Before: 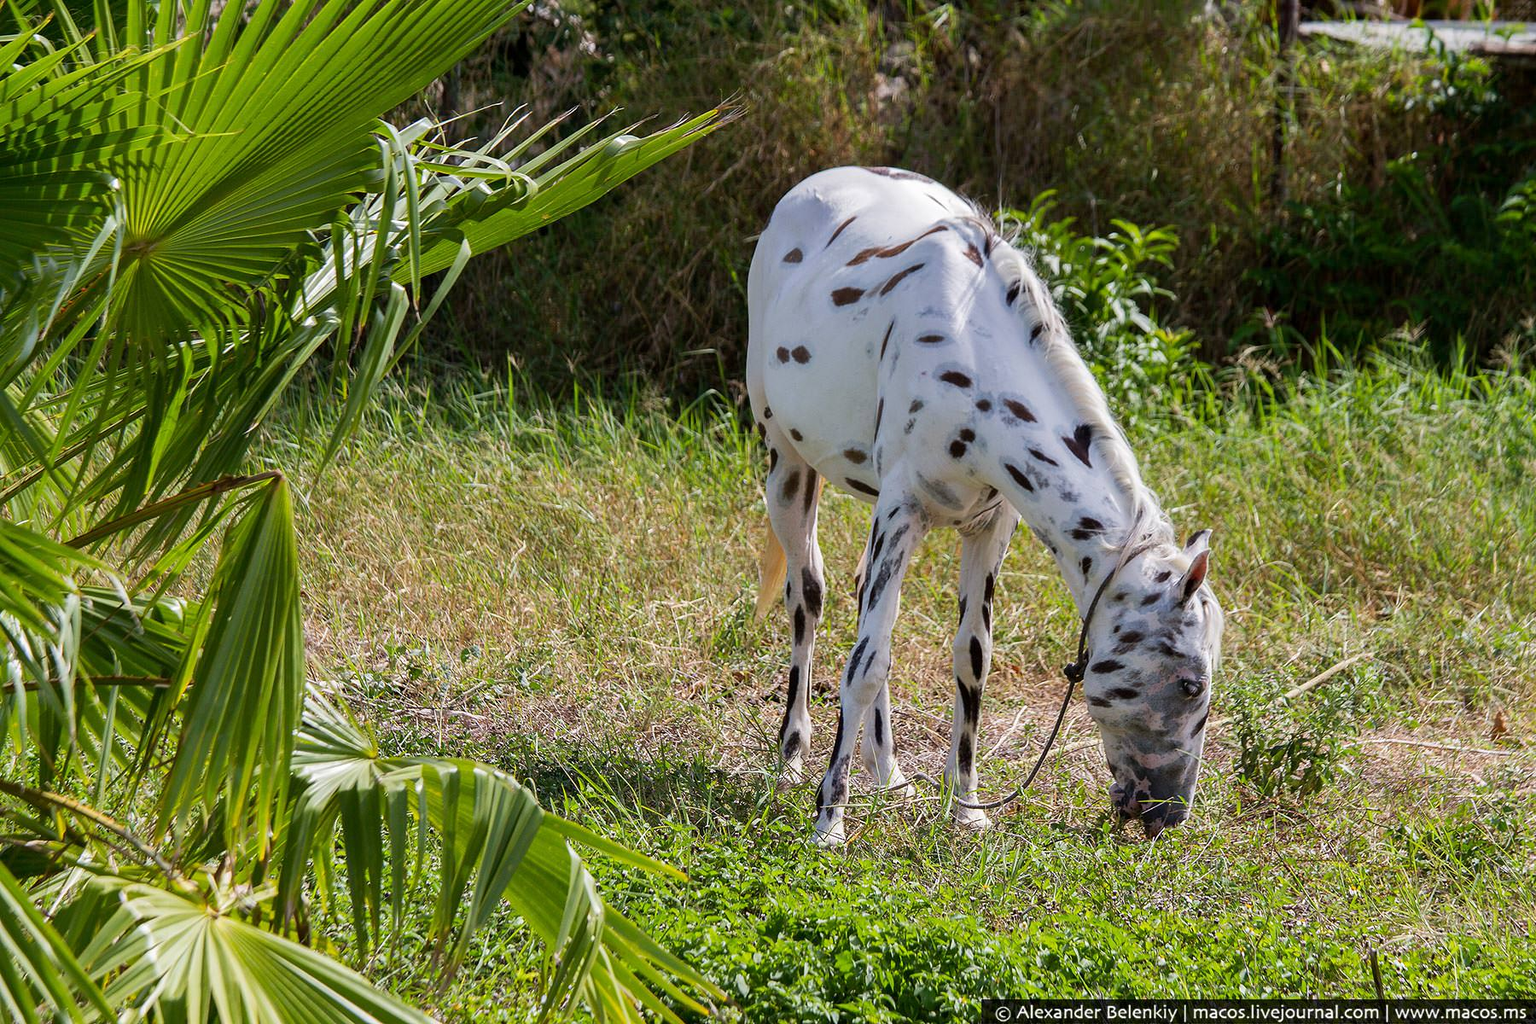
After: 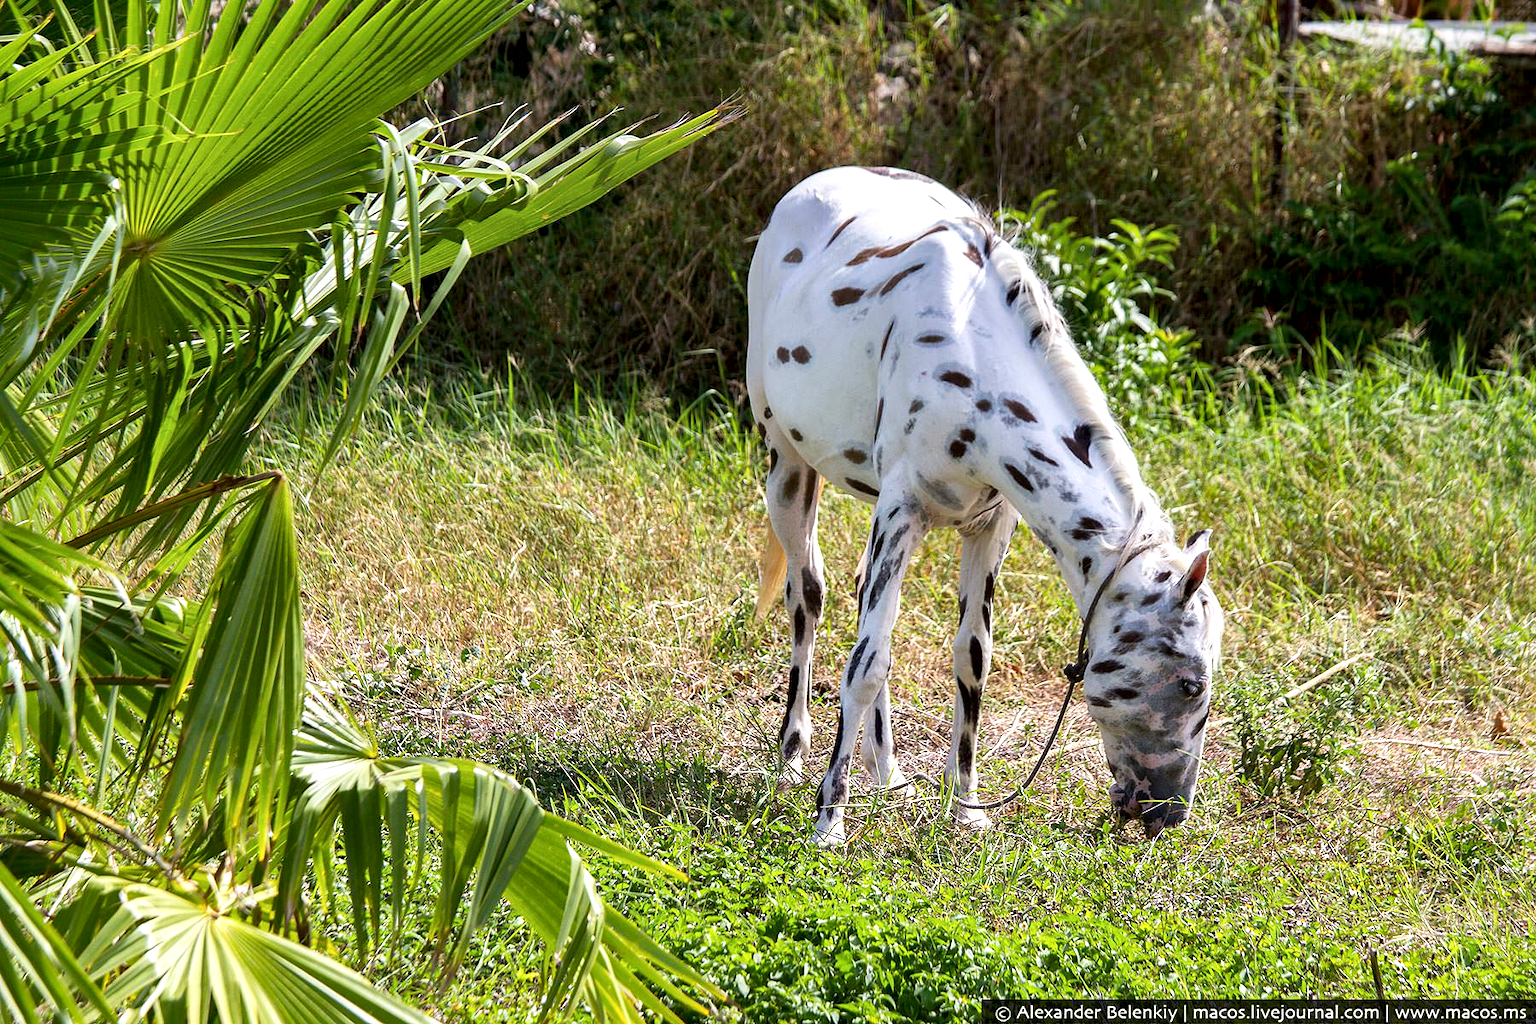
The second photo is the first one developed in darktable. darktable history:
exposure: black level correction 0.001, exposure 0.5 EV, compensate exposure bias true, compensate highlight preservation false
local contrast: mode bilateral grid, contrast 20, coarseness 100, detail 150%, midtone range 0.2
